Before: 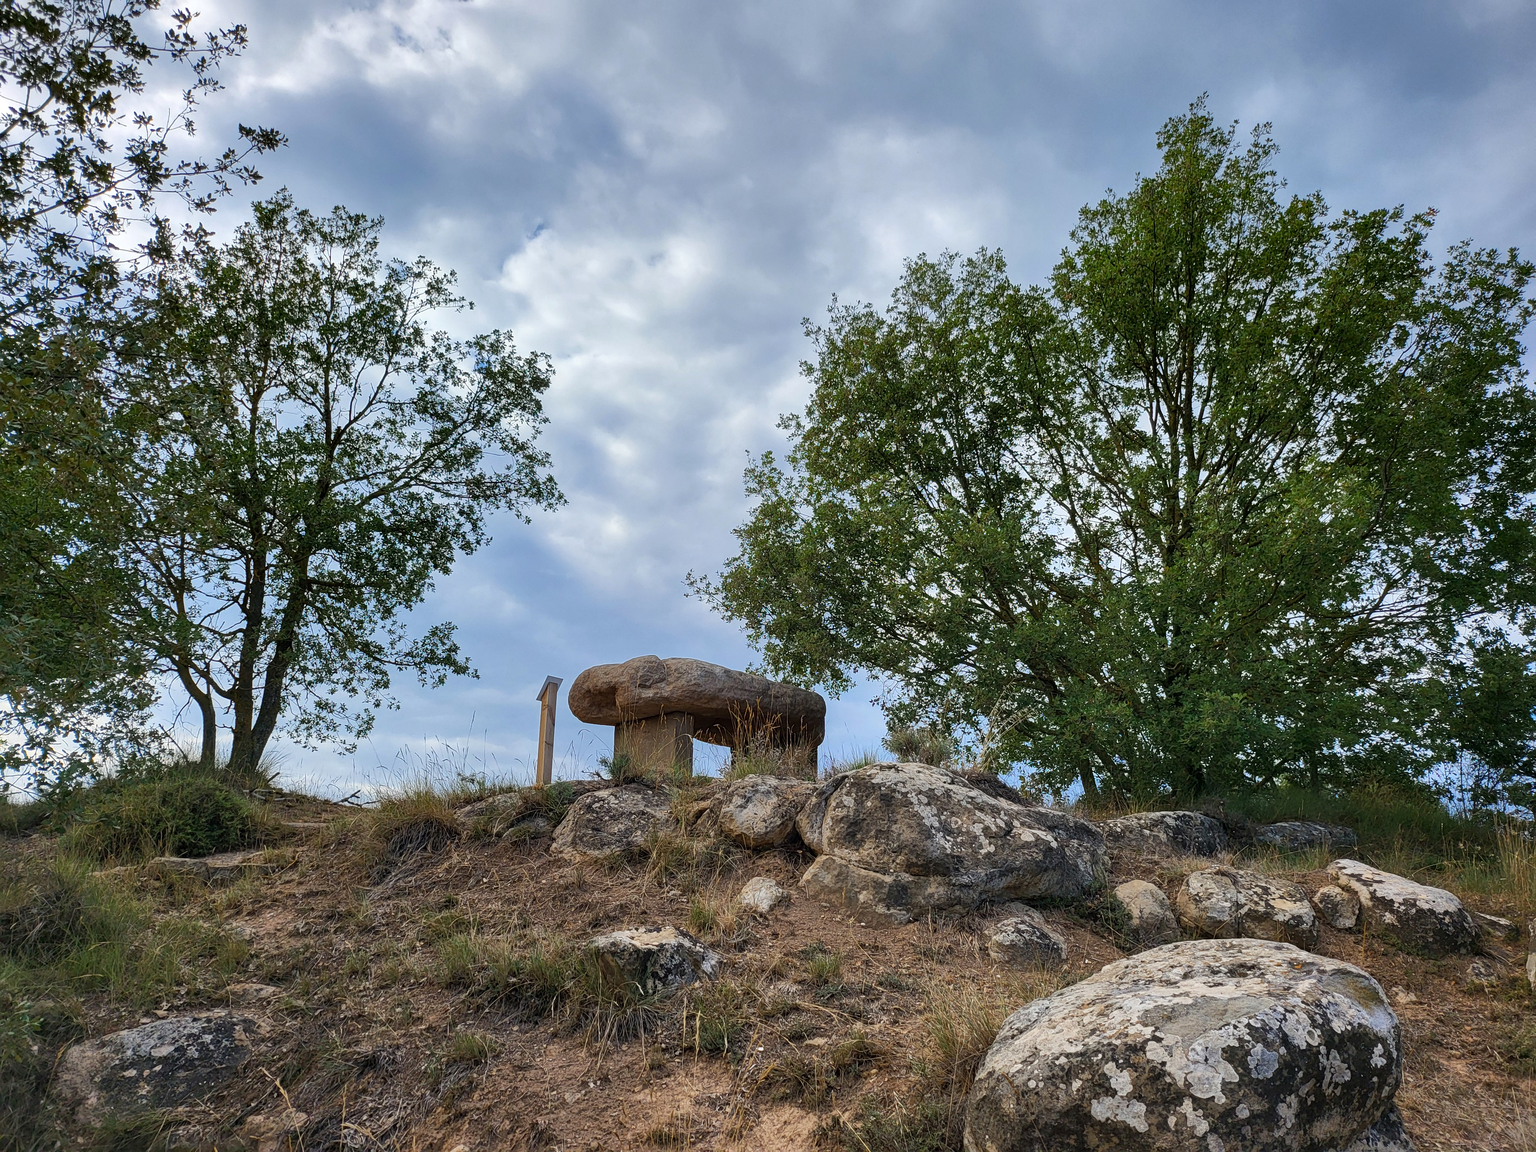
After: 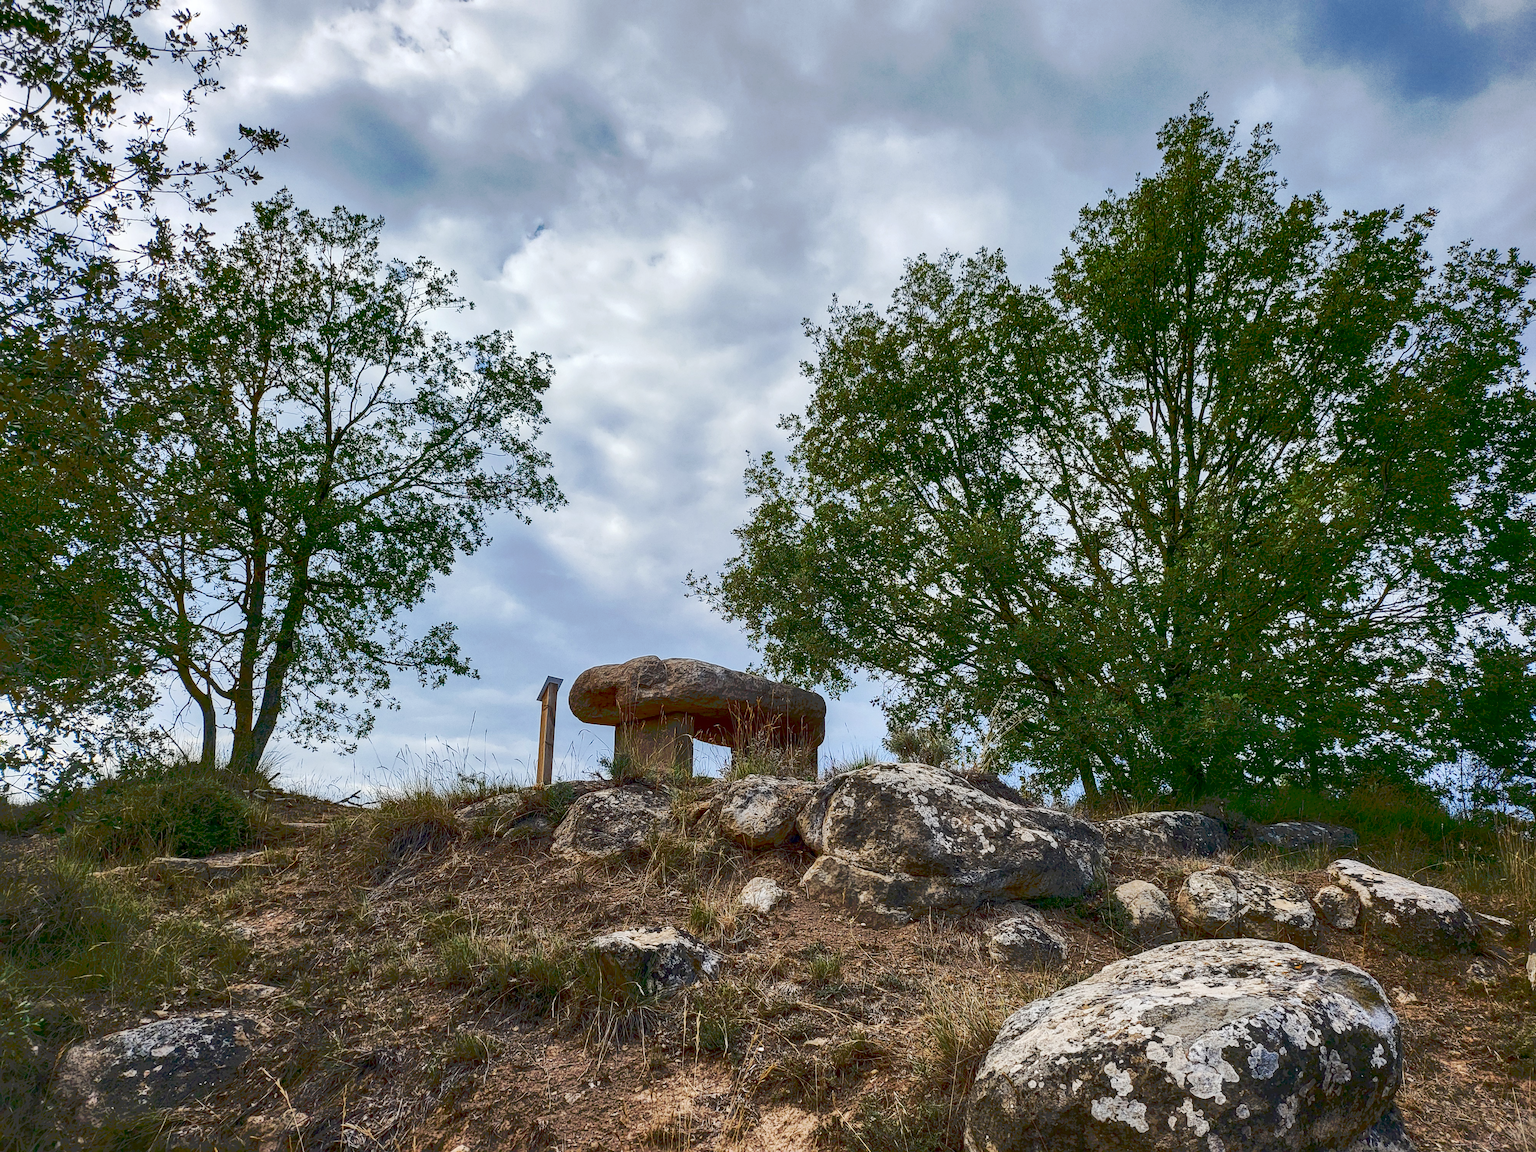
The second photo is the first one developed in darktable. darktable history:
local contrast: on, module defaults
tone curve: curves: ch0 [(0, 0) (0.003, 0.055) (0.011, 0.111) (0.025, 0.126) (0.044, 0.169) (0.069, 0.215) (0.1, 0.199) (0.136, 0.207) (0.177, 0.259) (0.224, 0.327) (0.277, 0.361) (0.335, 0.431) (0.399, 0.501) (0.468, 0.589) (0.543, 0.683) (0.623, 0.73) (0.709, 0.796) (0.801, 0.863) (0.898, 0.921) (1, 1)], preserve colors none
contrast brightness saturation: contrast 0.19, brightness -0.24, saturation 0.11
